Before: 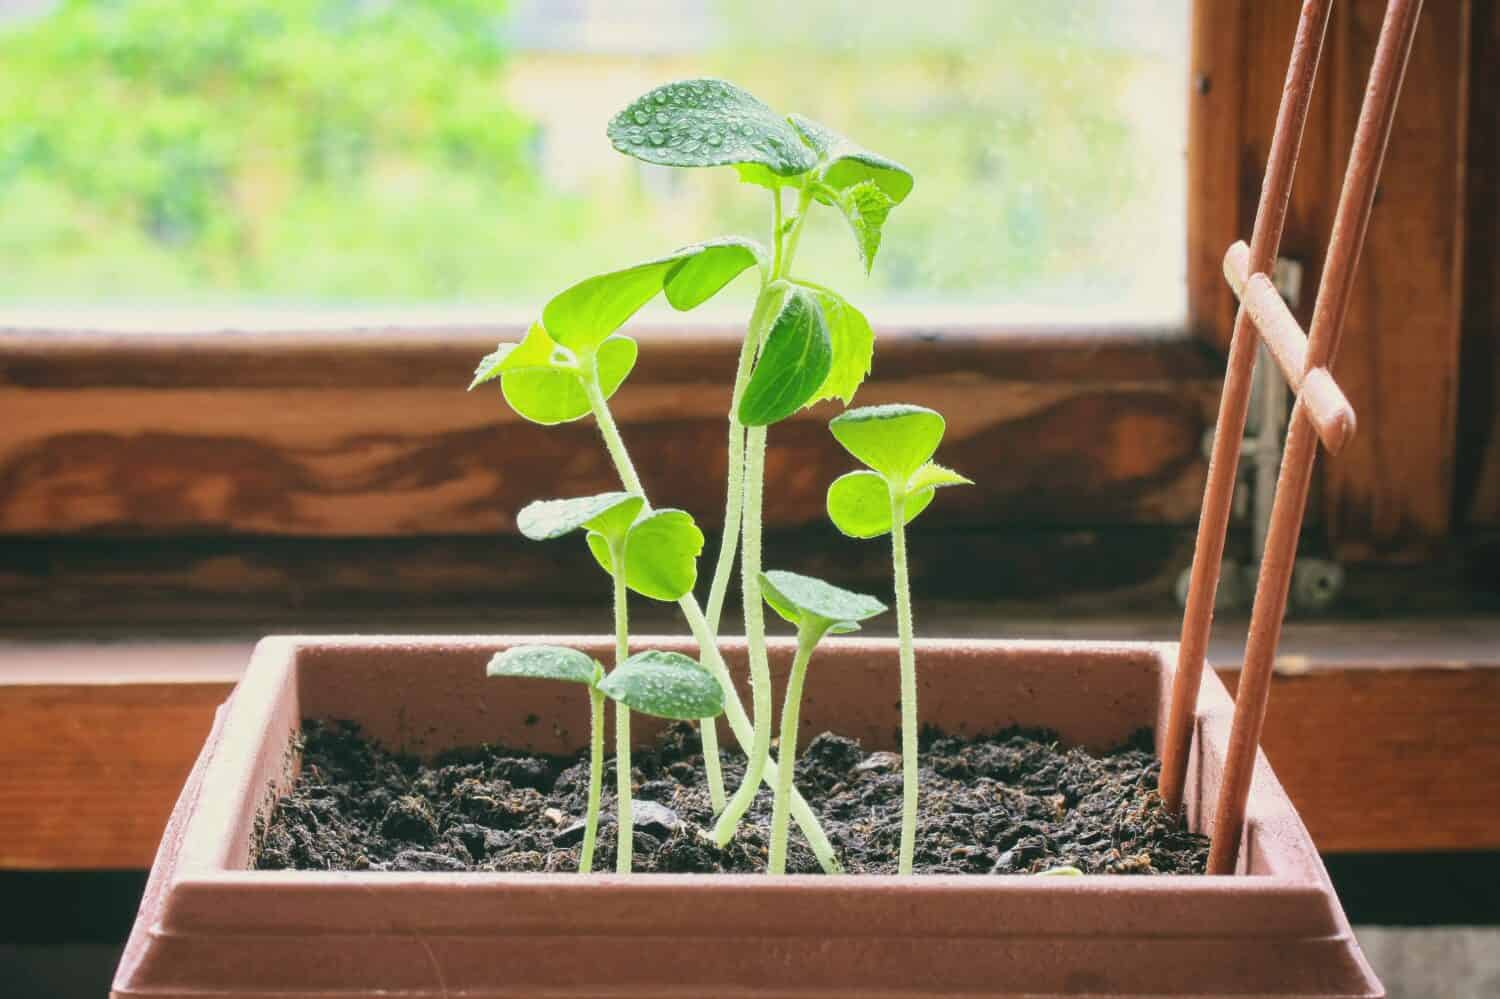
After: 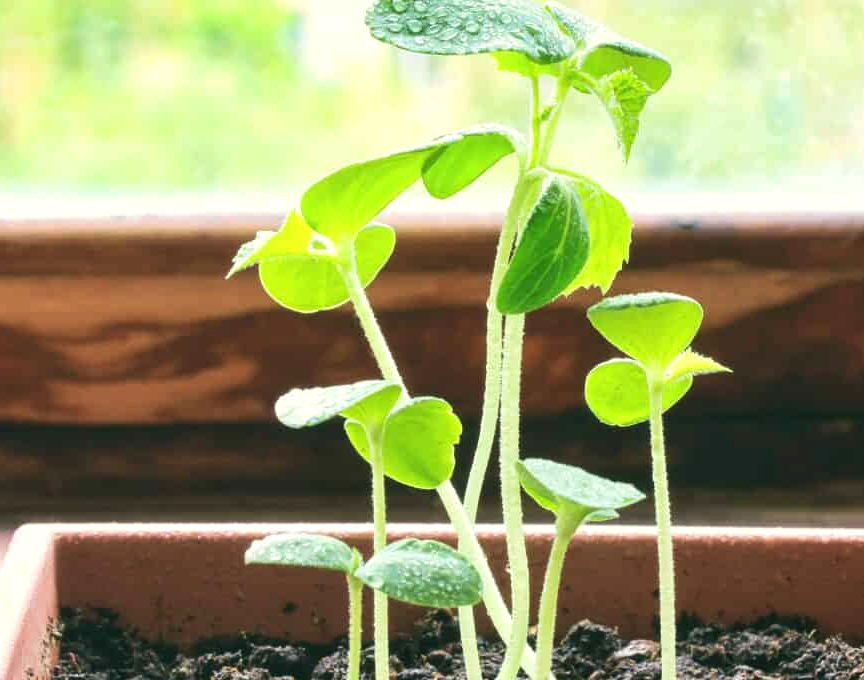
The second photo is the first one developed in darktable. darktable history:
crop: left 16.176%, top 11.232%, right 26.196%, bottom 20.687%
velvia: strength 22.08%
tone equalizer: -8 EV -0.41 EV, -7 EV -0.354 EV, -6 EV -0.313 EV, -5 EV -0.197 EV, -3 EV 0.243 EV, -2 EV 0.317 EV, -1 EV 0.367 EV, +0 EV 0.414 EV, edges refinement/feathering 500, mask exposure compensation -1.57 EV, preserve details no
exposure: compensate highlight preservation false
